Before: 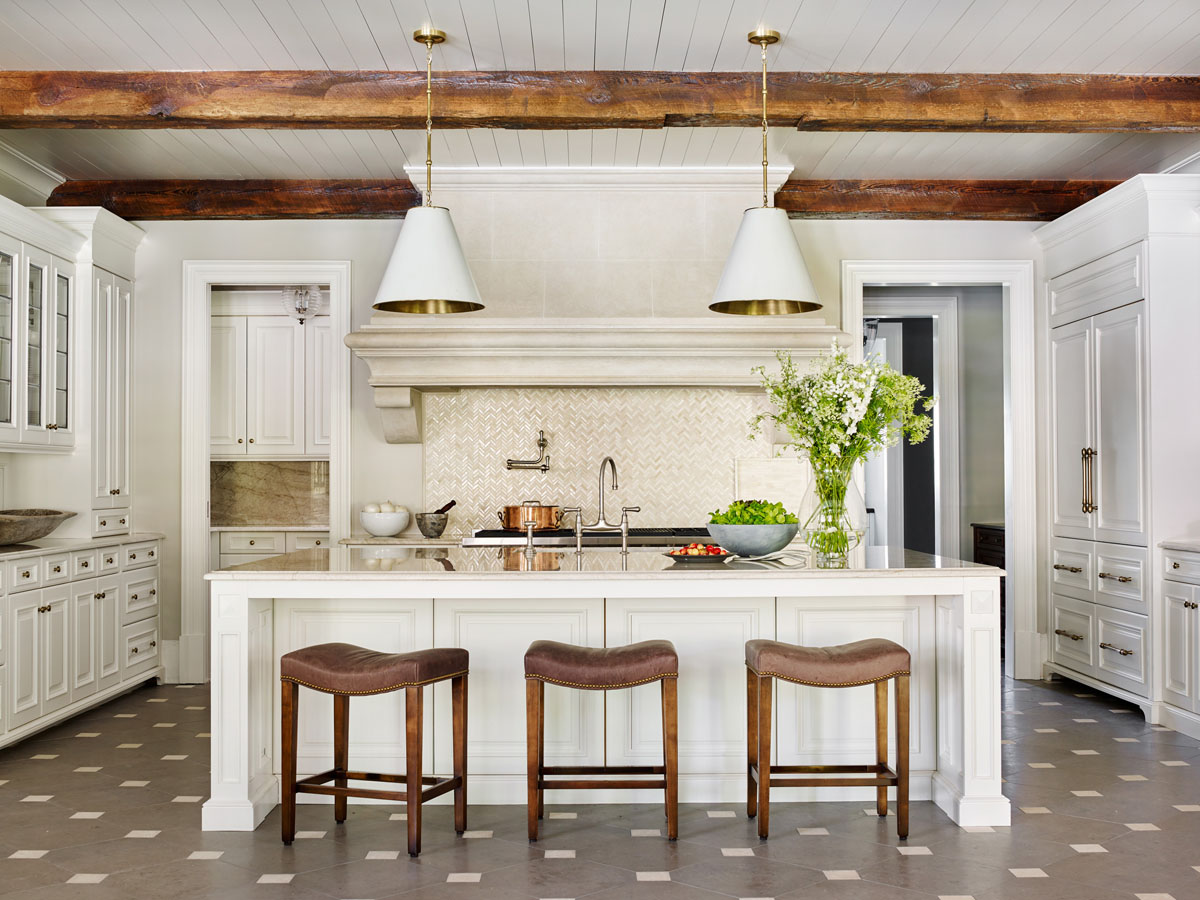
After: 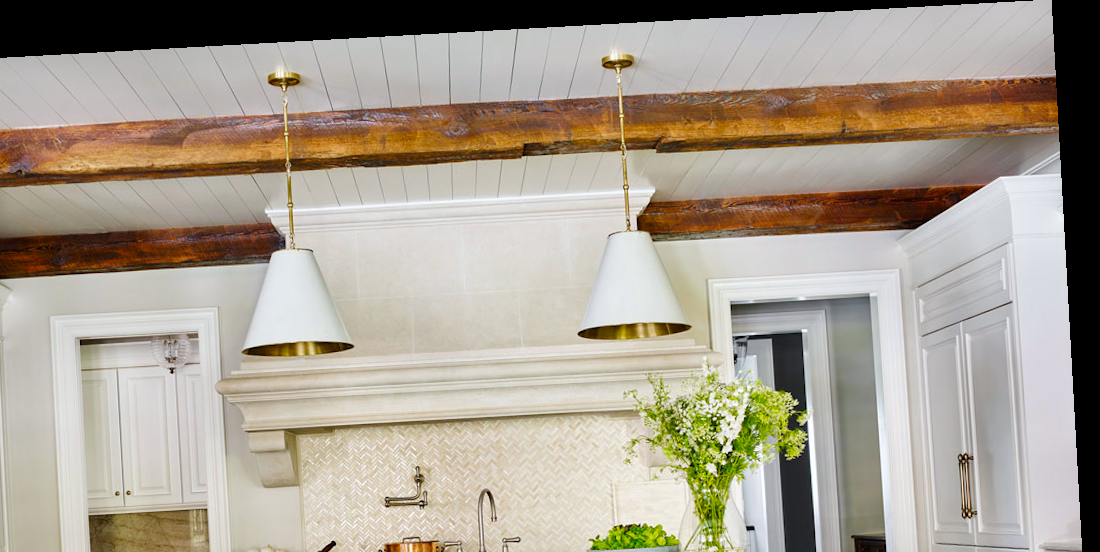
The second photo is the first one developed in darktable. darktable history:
crop and rotate: left 11.812%, bottom 42.776%
color balance: output saturation 120%
white balance: red 0.988, blue 1.017
rotate and perspective: rotation -3.18°, automatic cropping off
